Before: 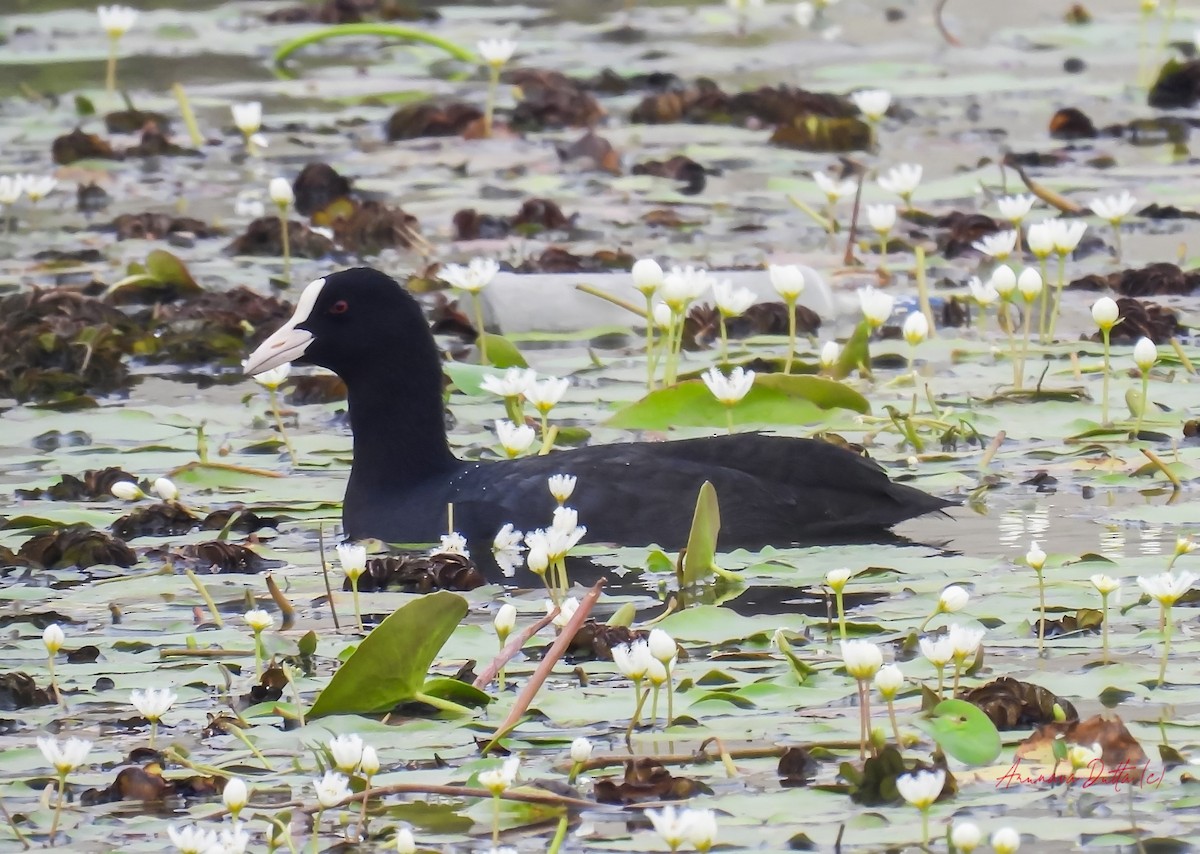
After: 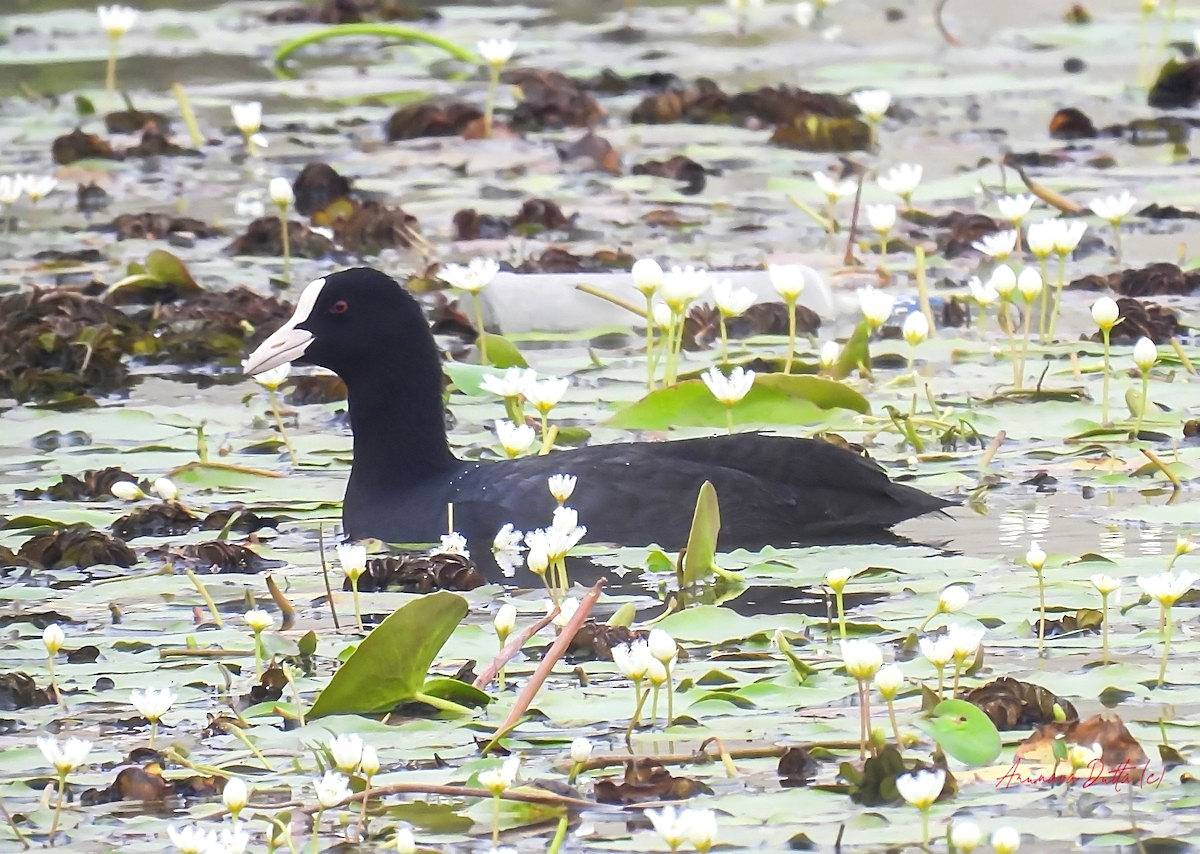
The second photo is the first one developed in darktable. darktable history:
sharpen: on, module defaults
exposure: exposure 0.3 EV, compensate highlight preservation false
bloom: size 13.65%, threshold 98.39%, strength 4.82%
